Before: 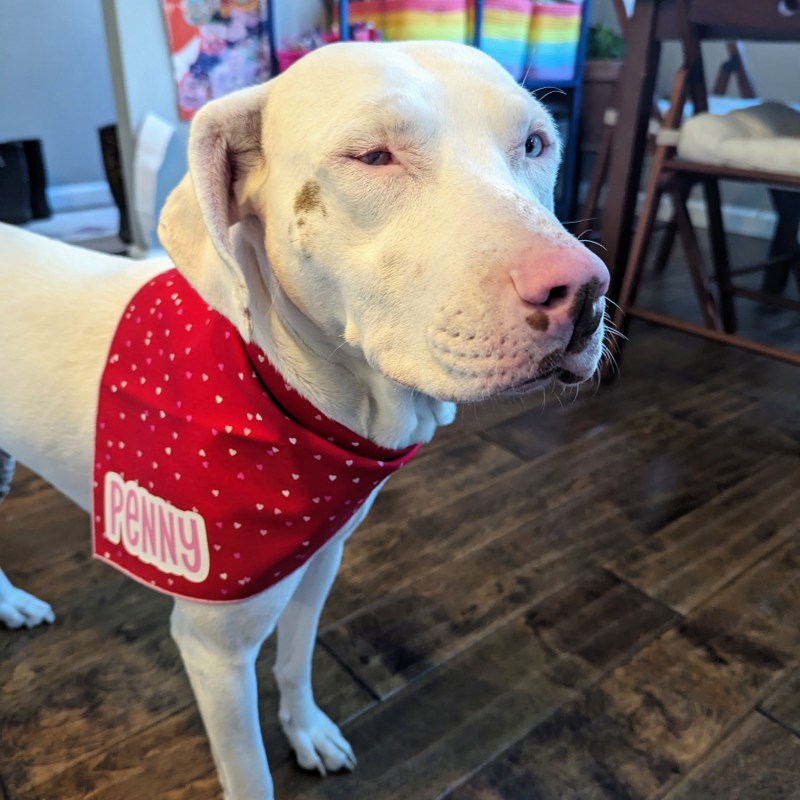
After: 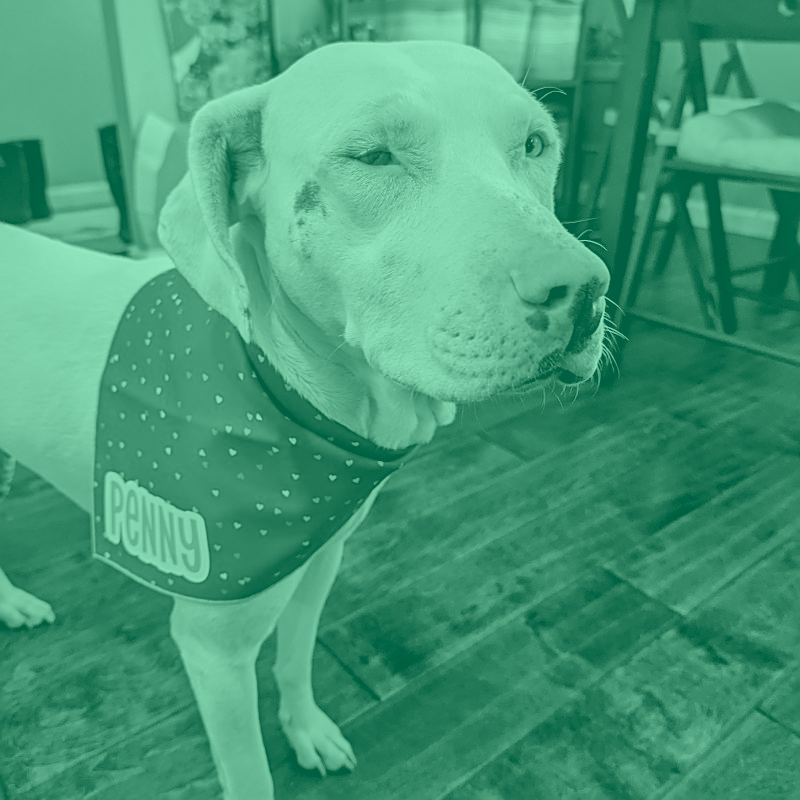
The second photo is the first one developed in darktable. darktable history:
local contrast: mode bilateral grid, contrast 20, coarseness 50, detail 120%, midtone range 0.2
colorize: hue 147.6°, saturation 65%, lightness 21.64%
sharpen: amount 0.55
shadows and highlights: soften with gaussian
